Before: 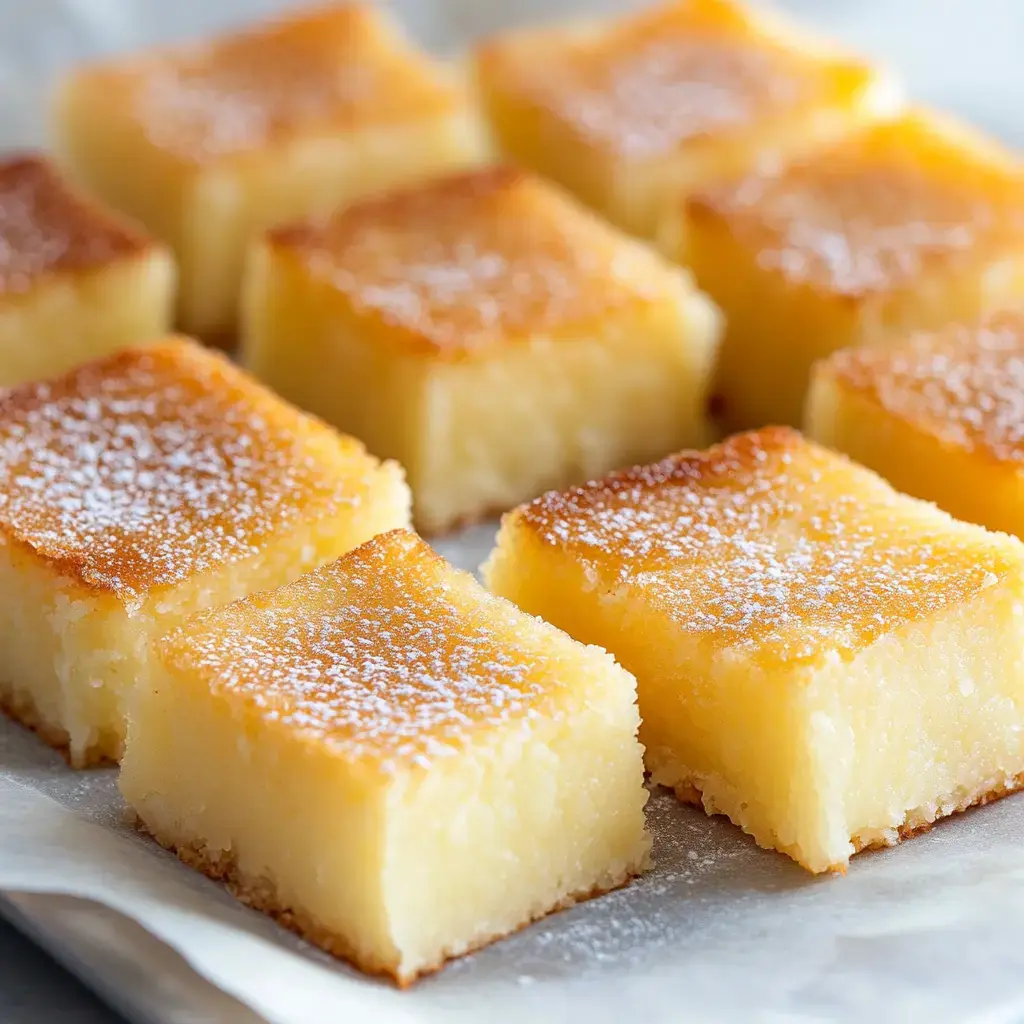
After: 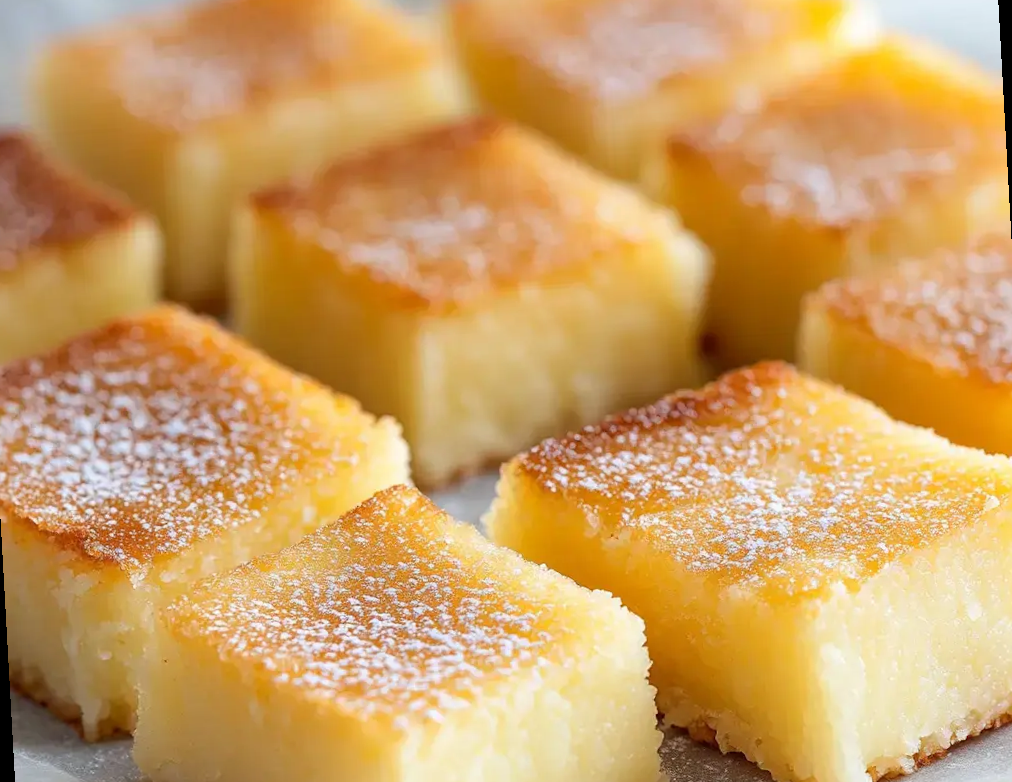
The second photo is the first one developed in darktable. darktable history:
crop: left 2.737%, top 7.287%, right 3.421%, bottom 20.179%
rotate and perspective: rotation -3.18°, automatic cropping off
